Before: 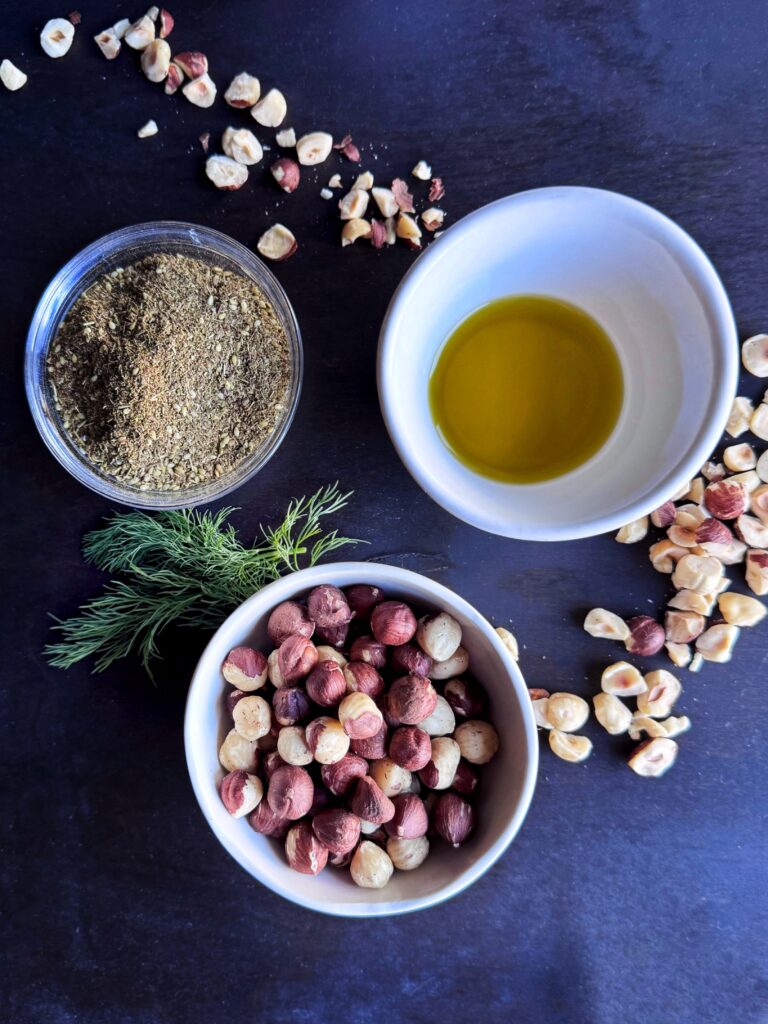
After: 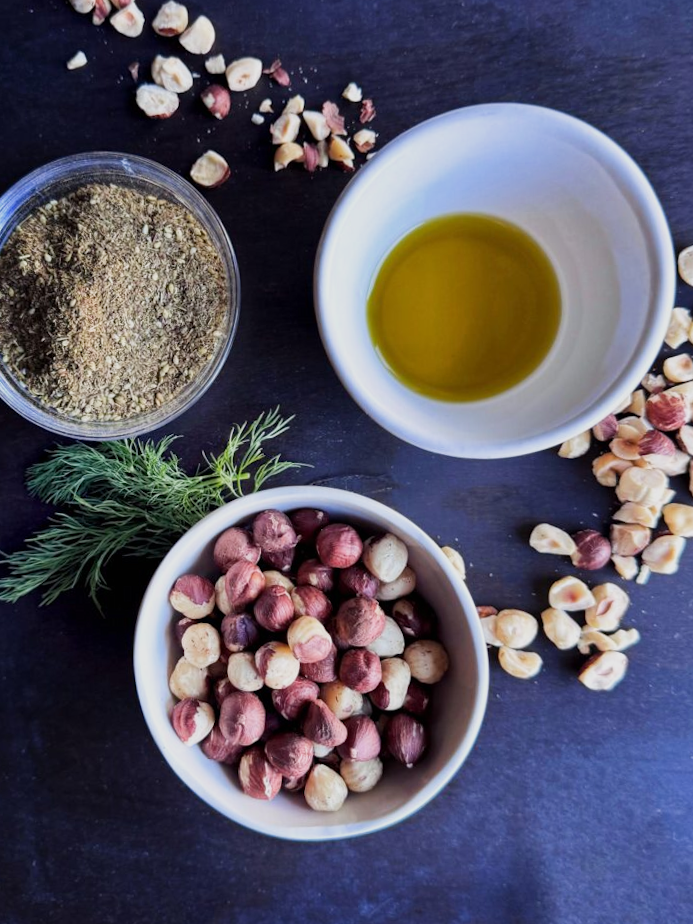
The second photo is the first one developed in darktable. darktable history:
crop and rotate: angle 1.96°, left 5.673%, top 5.673%
sigmoid: contrast 1.22, skew 0.65
